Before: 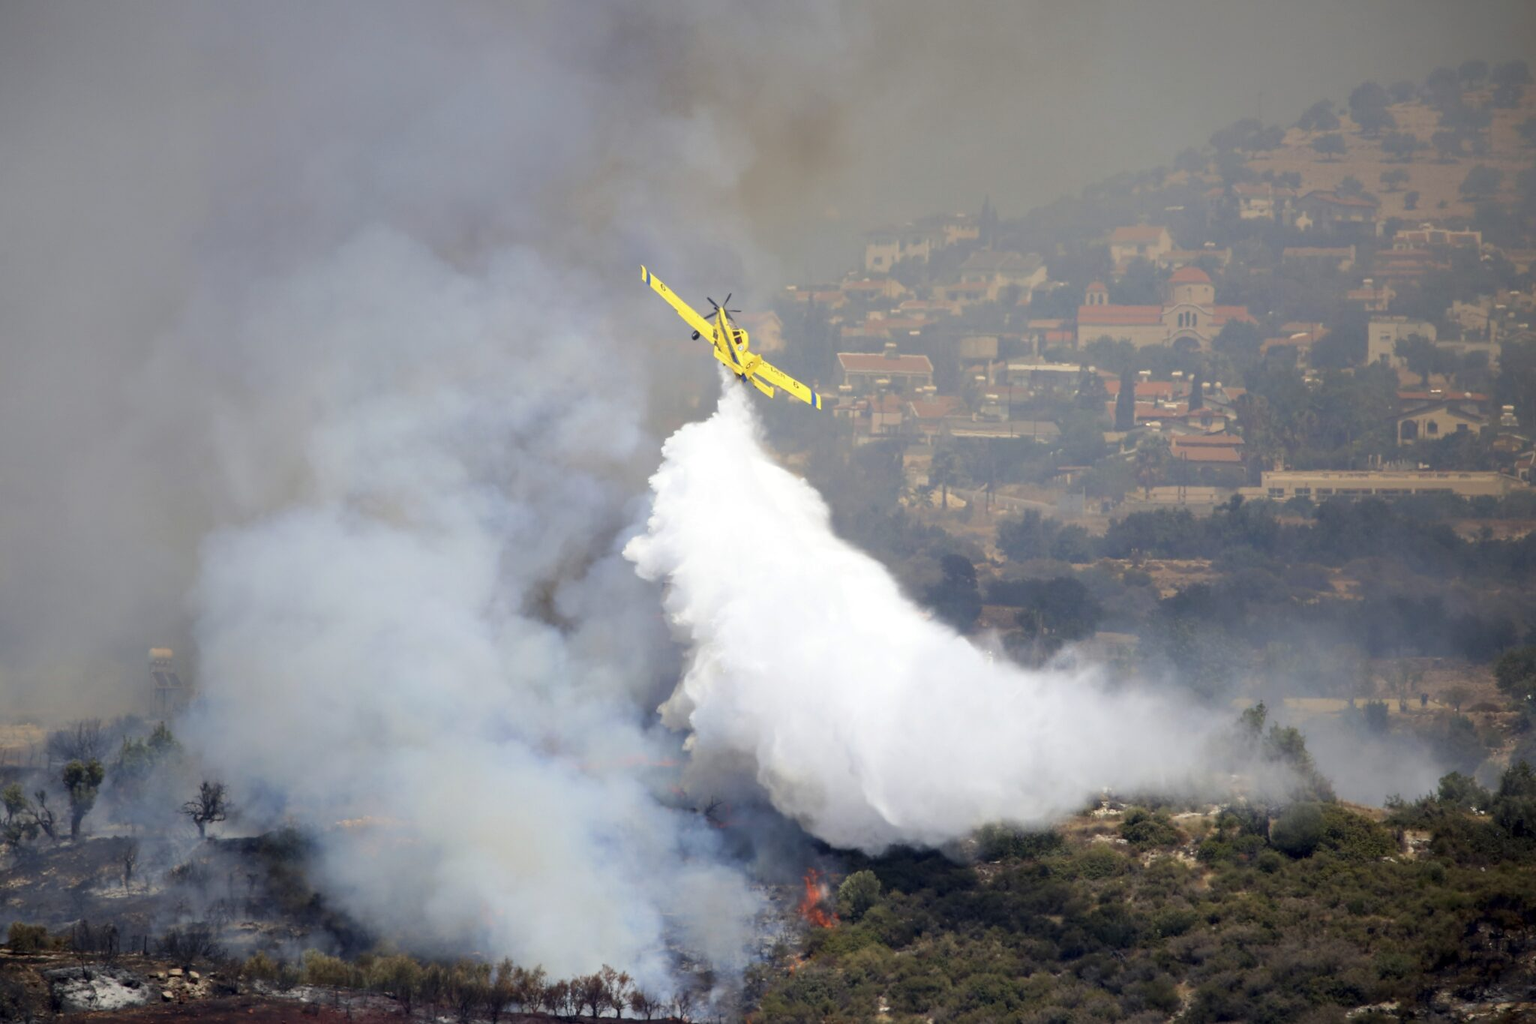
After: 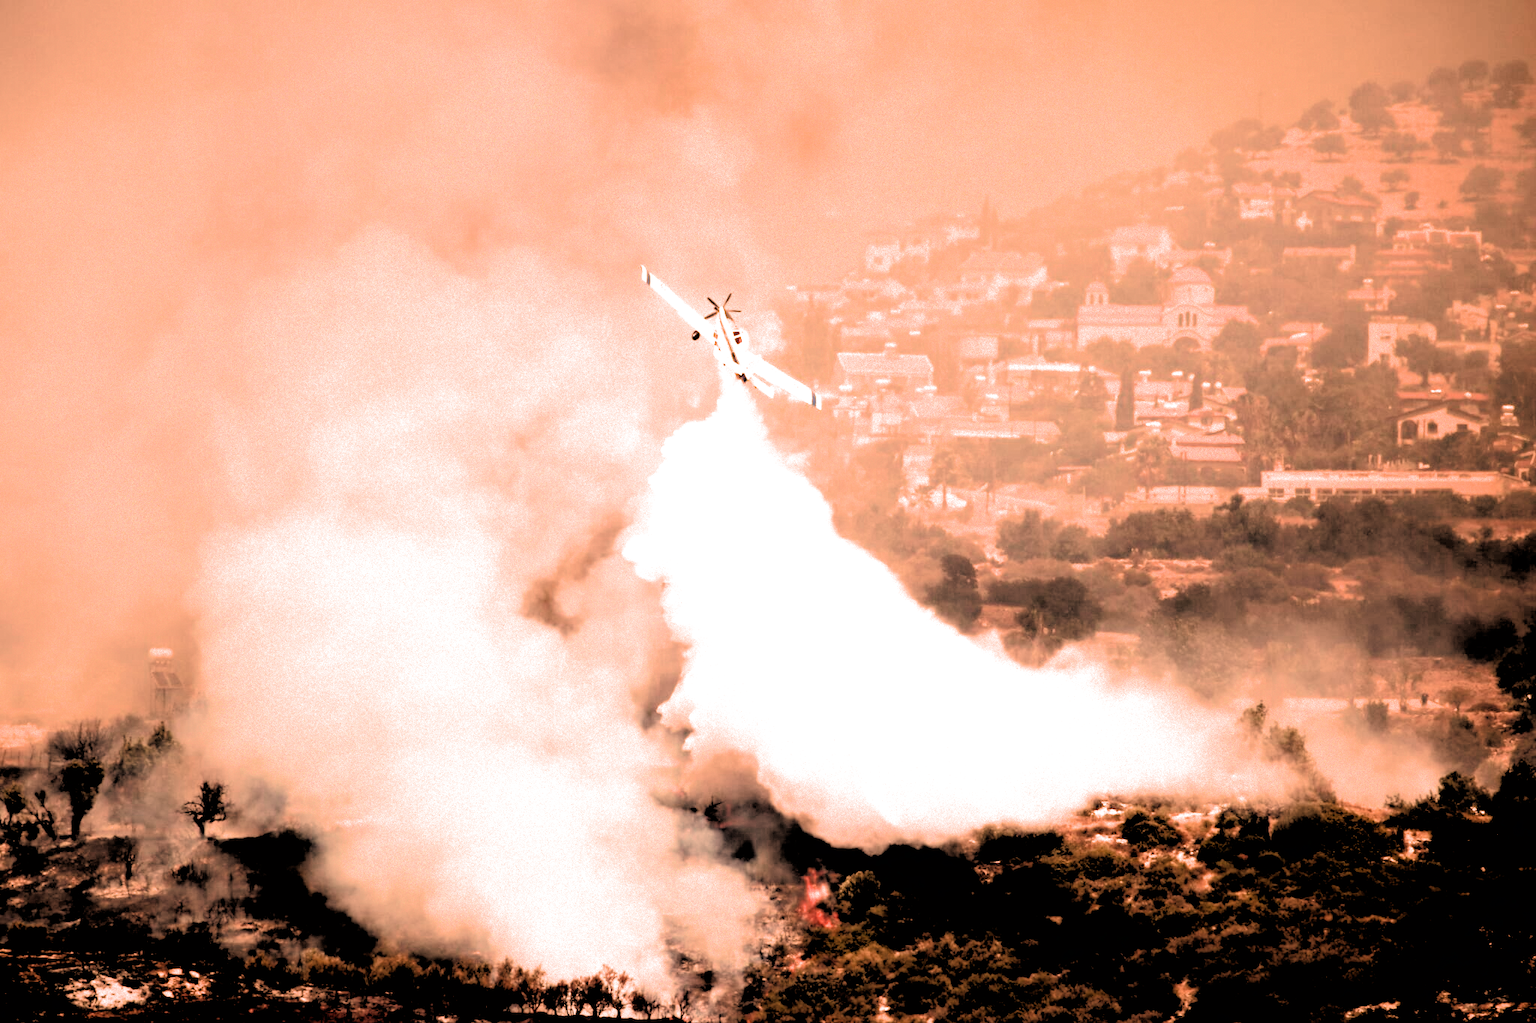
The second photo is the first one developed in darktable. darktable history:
white balance: red 1.467, blue 0.684
filmic rgb: black relative exposure -1 EV, white relative exposure 2.05 EV, hardness 1.52, contrast 2.25, enable highlight reconstruction true
